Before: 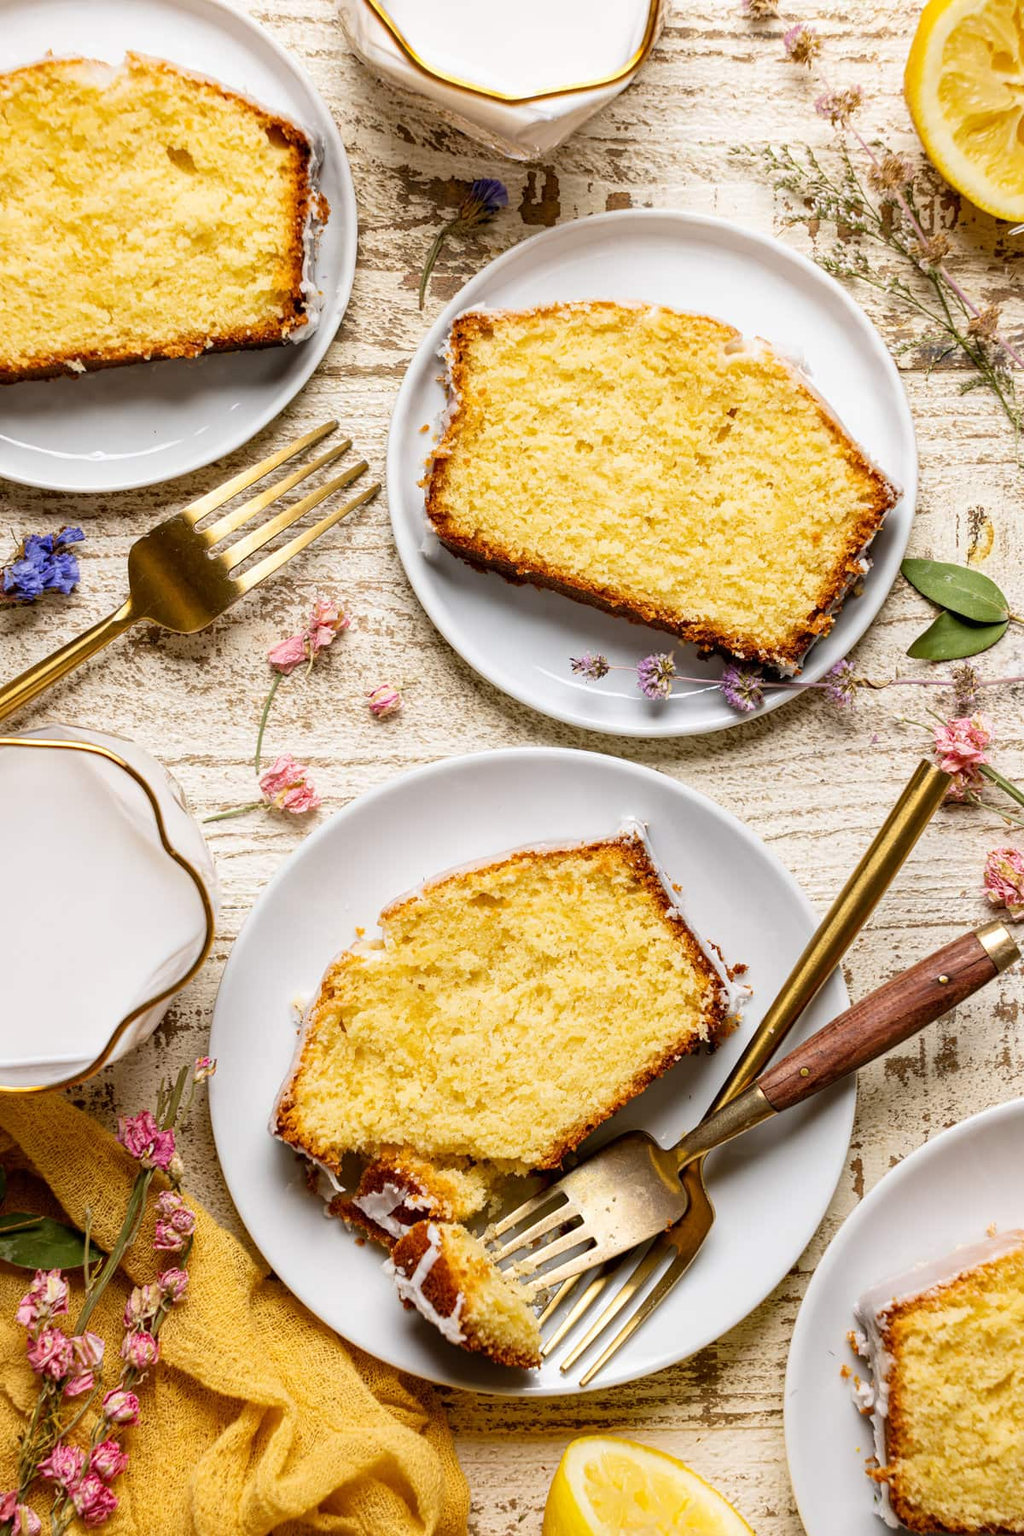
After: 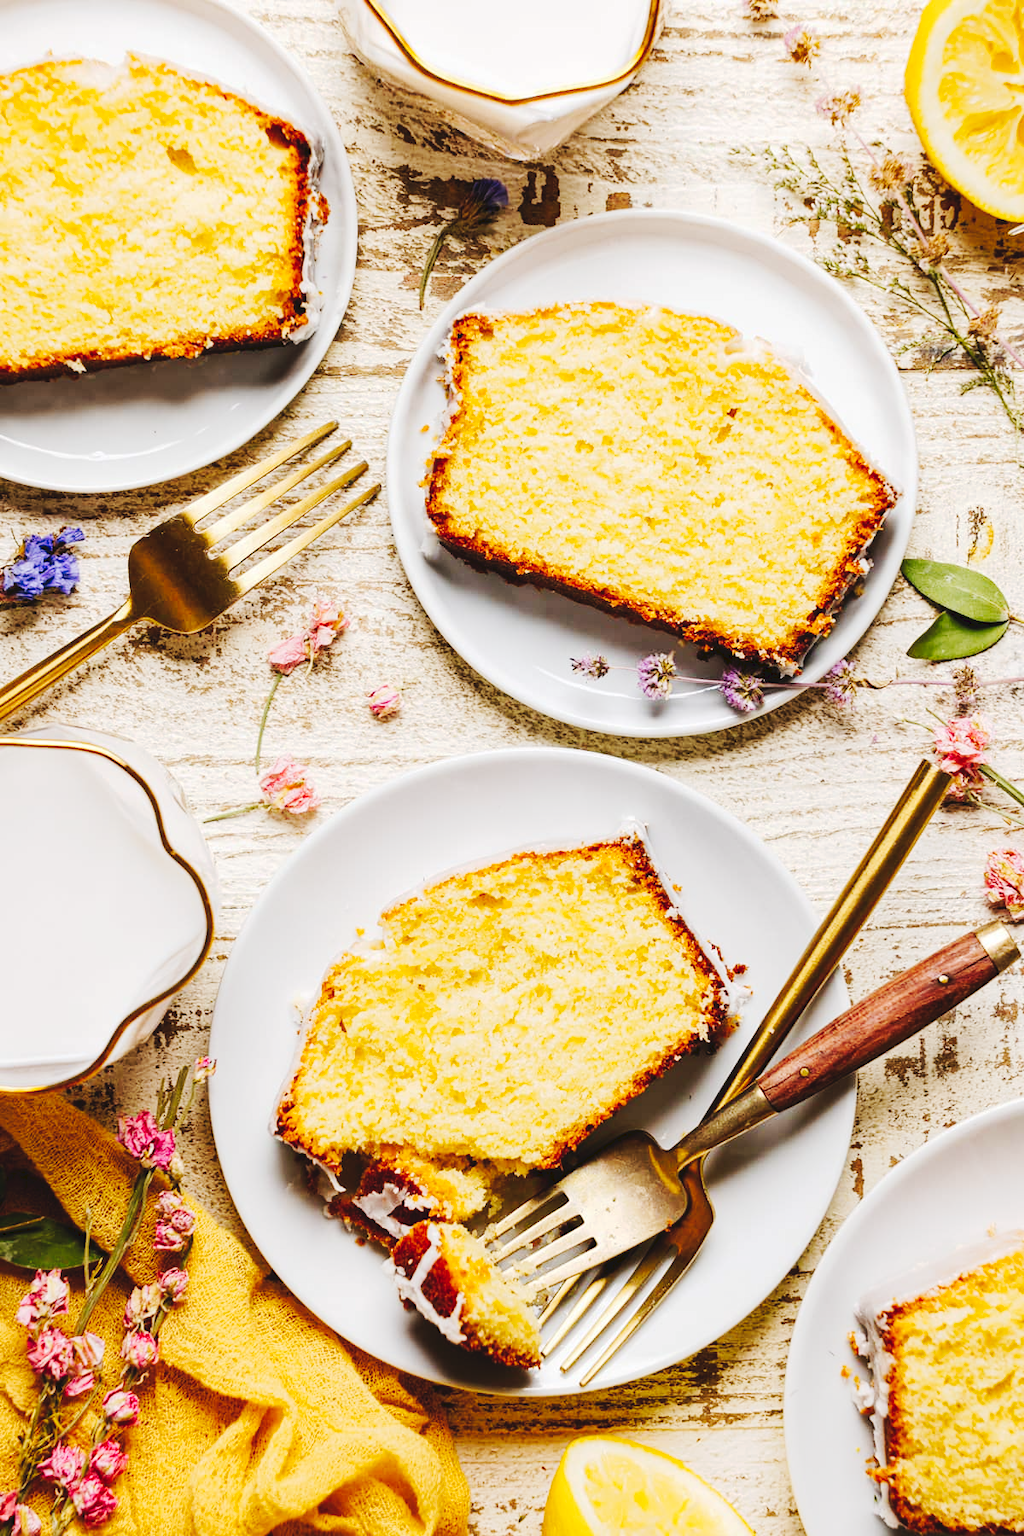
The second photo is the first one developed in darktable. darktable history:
tone curve: curves: ch0 [(0, 0) (0.003, 0.061) (0.011, 0.065) (0.025, 0.066) (0.044, 0.077) (0.069, 0.092) (0.1, 0.106) (0.136, 0.125) (0.177, 0.16) (0.224, 0.206) (0.277, 0.272) (0.335, 0.356) (0.399, 0.472) (0.468, 0.59) (0.543, 0.686) (0.623, 0.766) (0.709, 0.832) (0.801, 0.886) (0.898, 0.929) (1, 1)], preserve colors none
